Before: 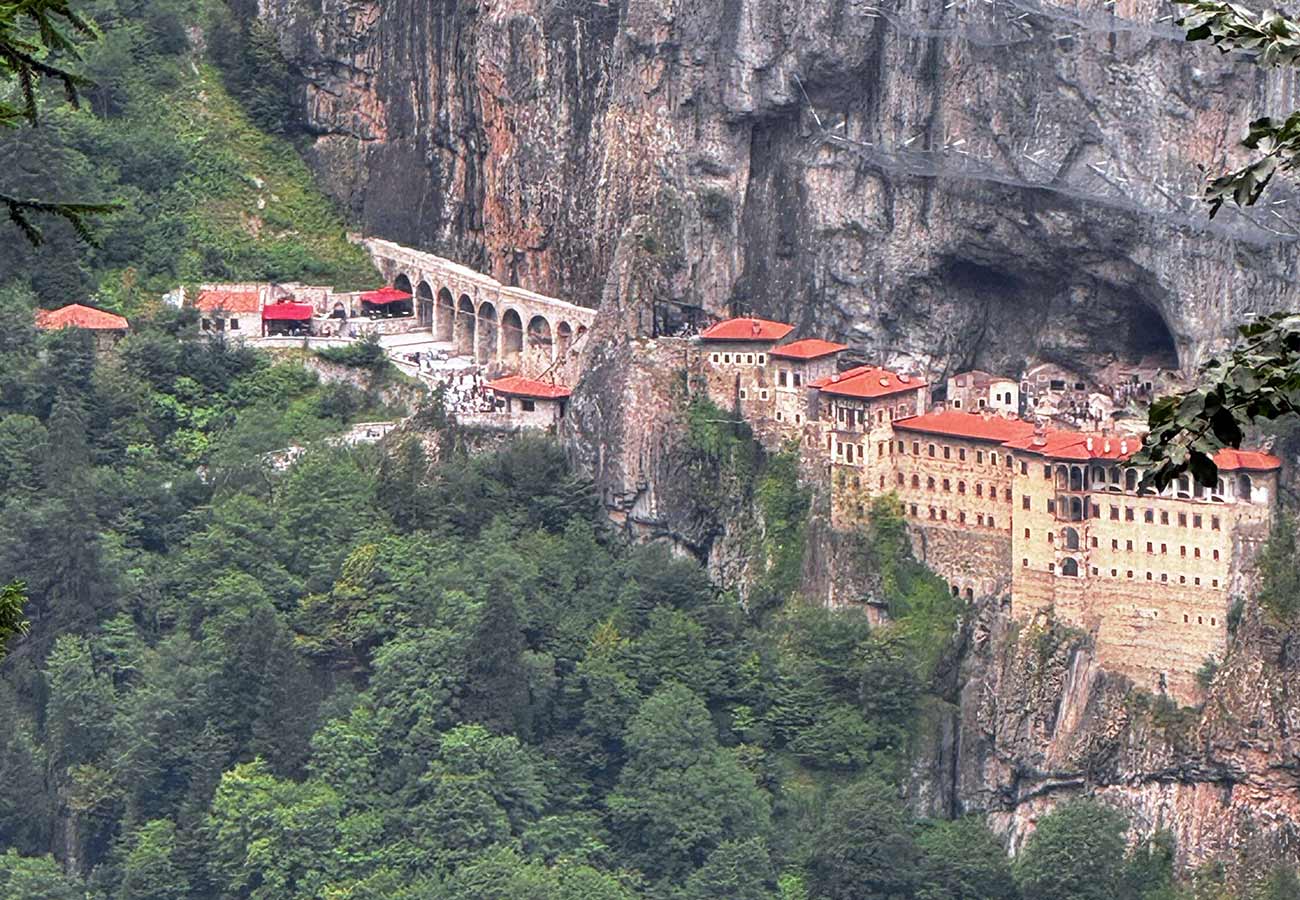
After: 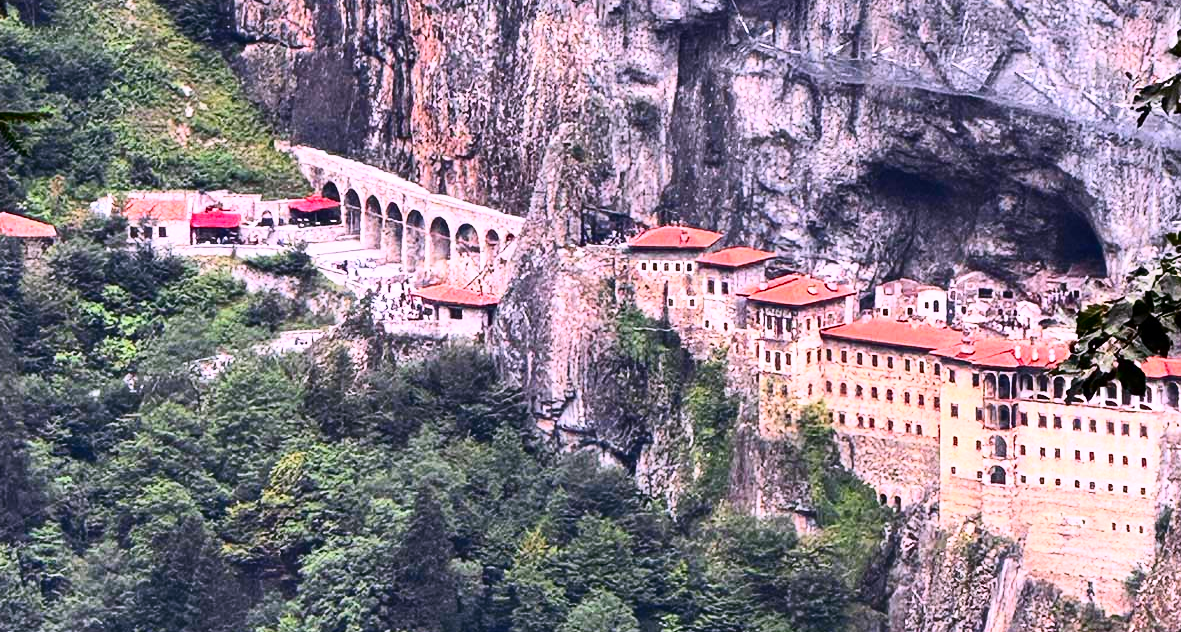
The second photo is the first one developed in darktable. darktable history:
base curve: curves: ch0 [(0, 0) (0.989, 0.992)], preserve colors none
contrast brightness saturation: contrast 0.4, brightness 0.05, saturation 0.25
white balance: red 1.066, blue 1.119
crop: left 5.596%, top 10.314%, right 3.534%, bottom 19.395%
